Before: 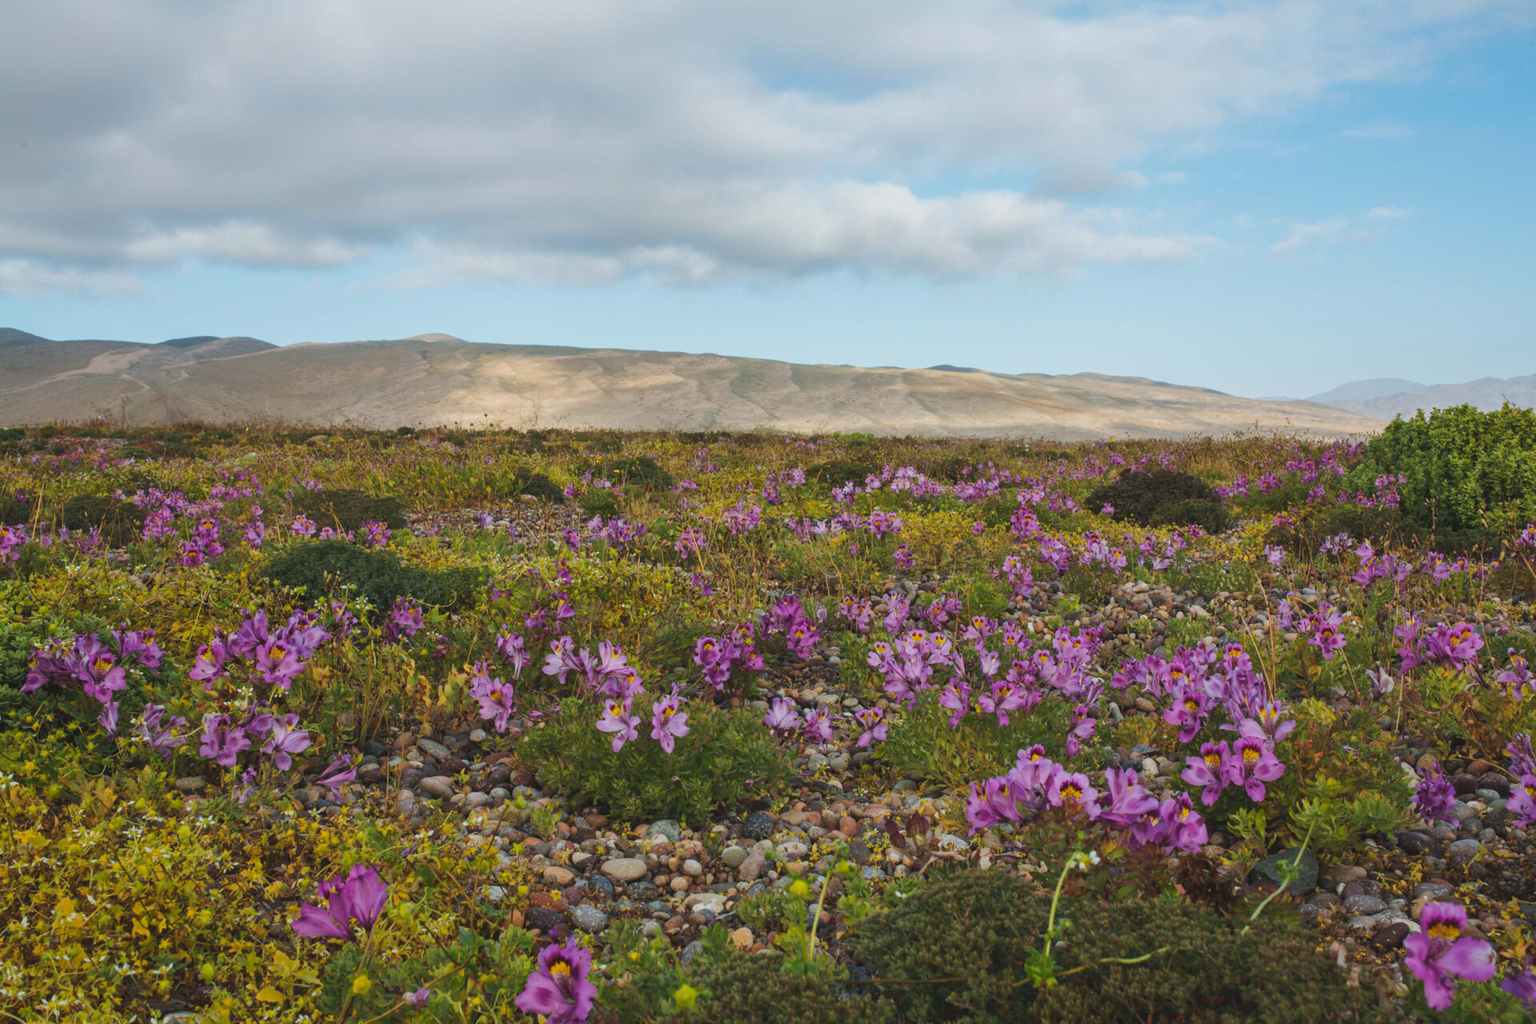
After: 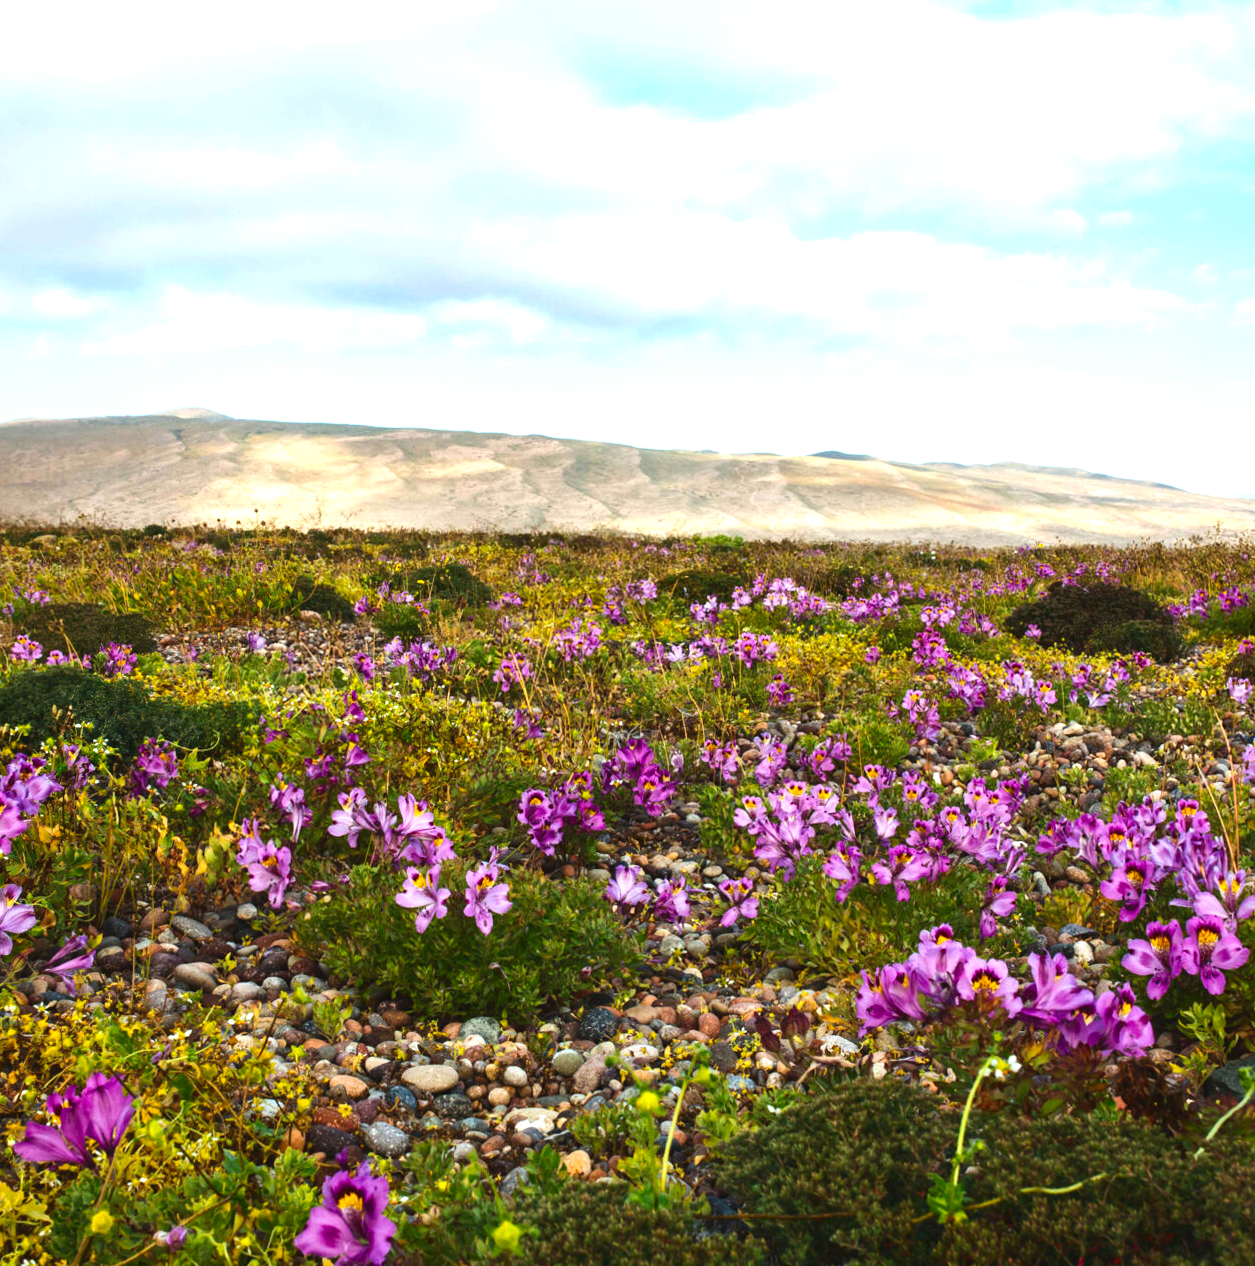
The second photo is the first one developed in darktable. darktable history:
crop and rotate: left 18.442%, right 15.508%
contrast brightness saturation: contrast 0.13, brightness -0.24, saturation 0.14
rotate and perspective: rotation 0.174°, lens shift (vertical) 0.013, lens shift (horizontal) 0.019, shear 0.001, automatic cropping original format, crop left 0.007, crop right 0.991, crop top 0.016, crop bottom 0.997
exposure: black level correction 0, exposure 1.1 EV, compensate exposure bias true, compensate highlight preservation false
white balance: emerald 1
